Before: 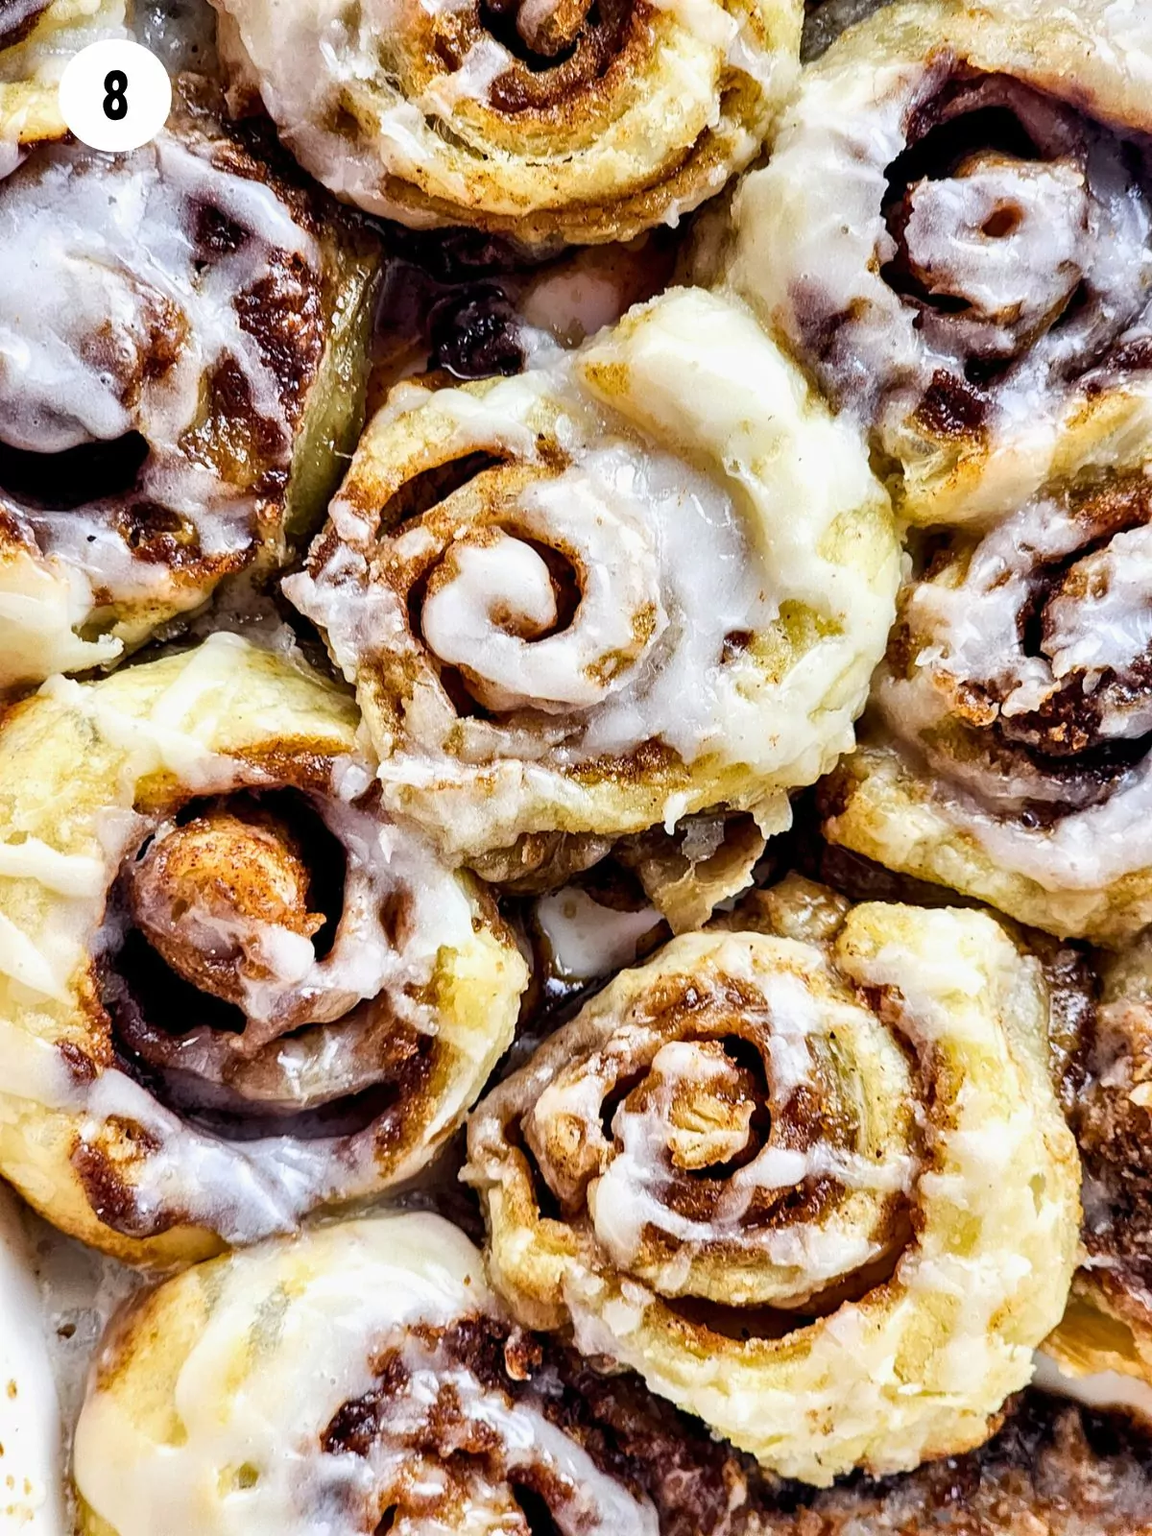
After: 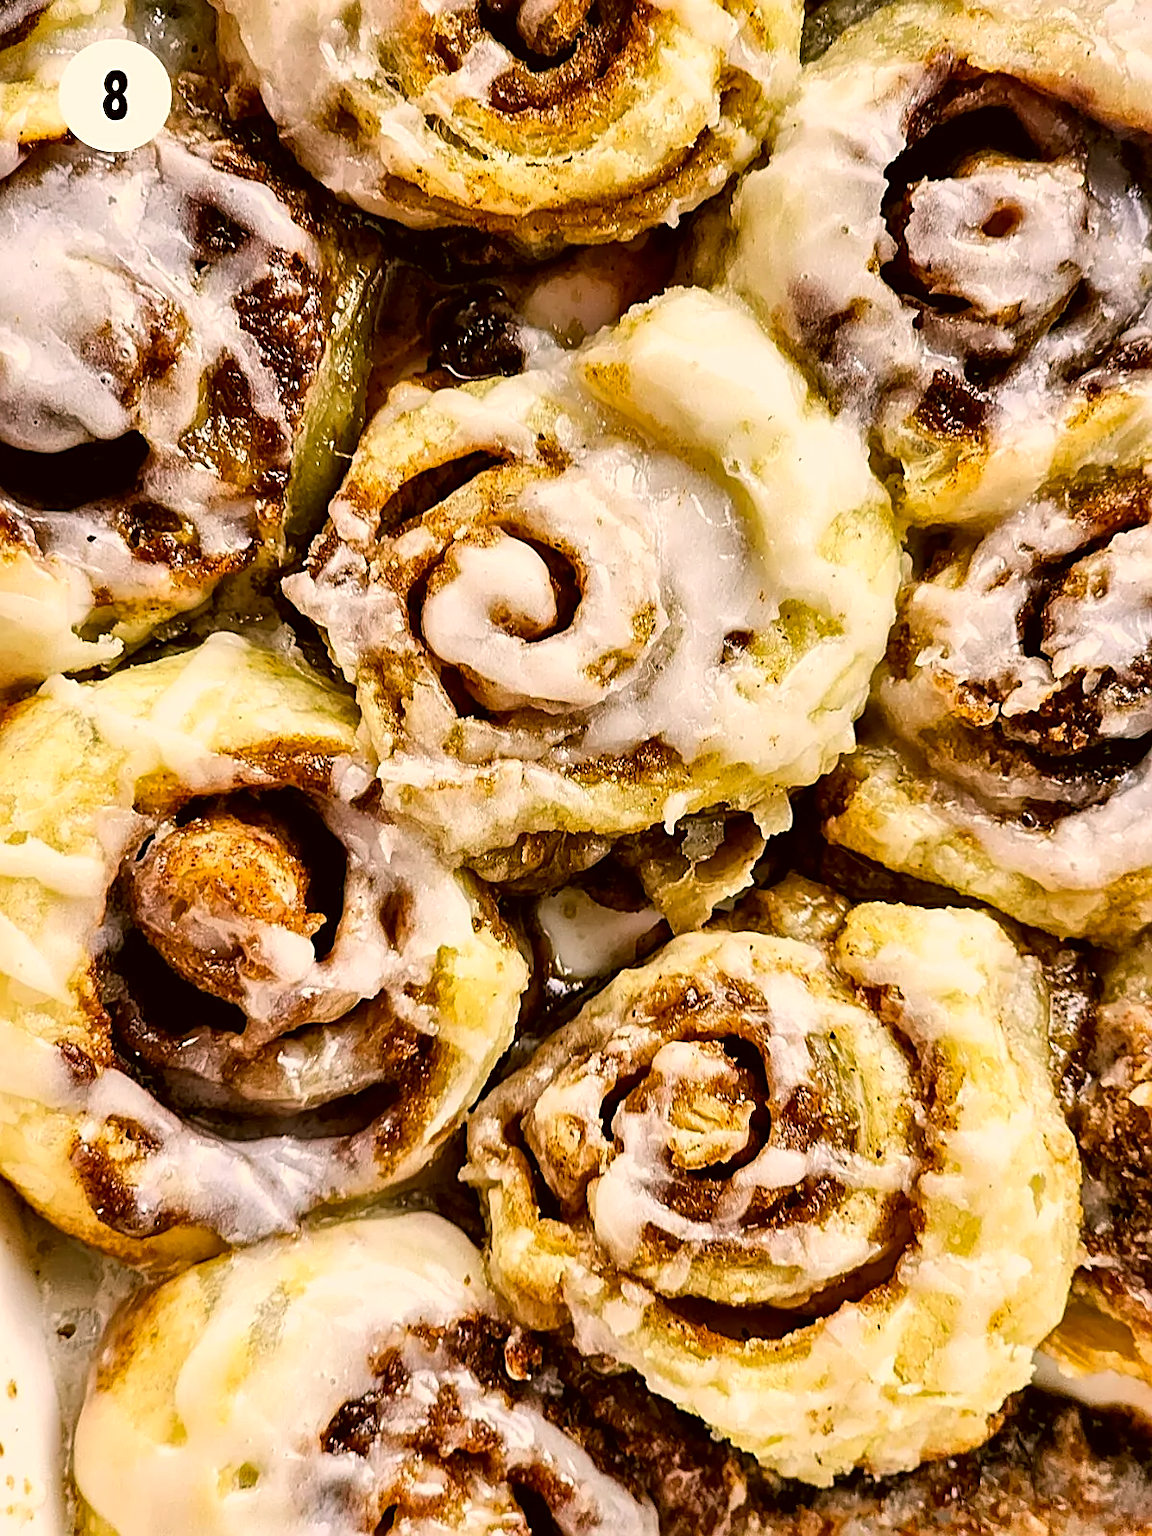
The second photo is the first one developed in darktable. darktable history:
color correction: highlights a* 8.98, highlights b* 15.09, shadows a* -0.49, shadows b* 26.52
sharpen: amount 0.55
